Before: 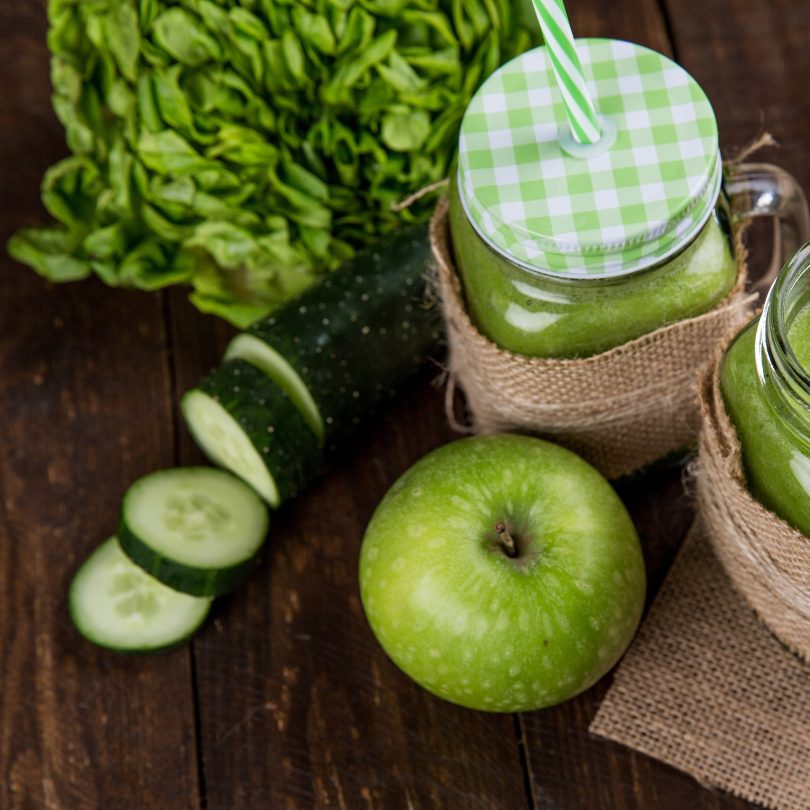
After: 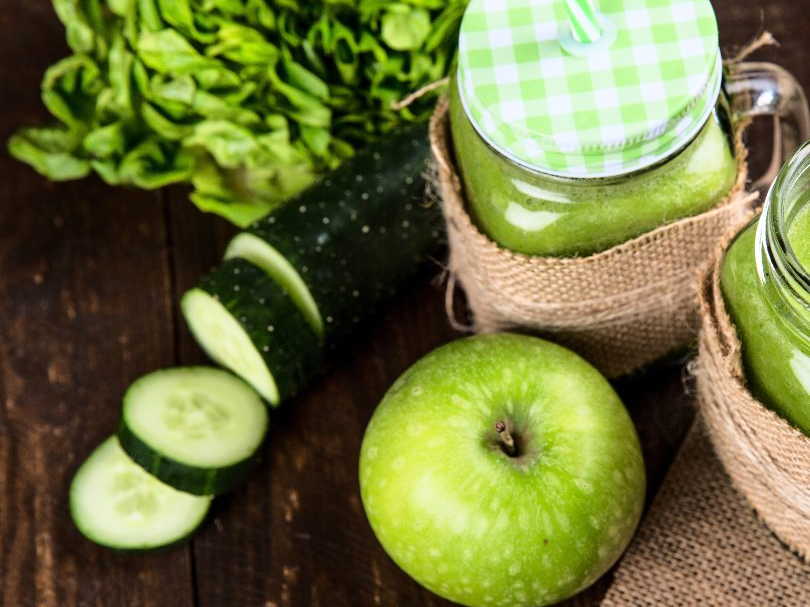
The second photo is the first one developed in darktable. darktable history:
base curve: curves: ch0 [(0, 0) (0.028, 0.03) (0.121, 0.232) (0.46, 0.748) (0.859, 0.968) (1, 1)]
crop and rotate: top 12.5%, bottom 12.5%
